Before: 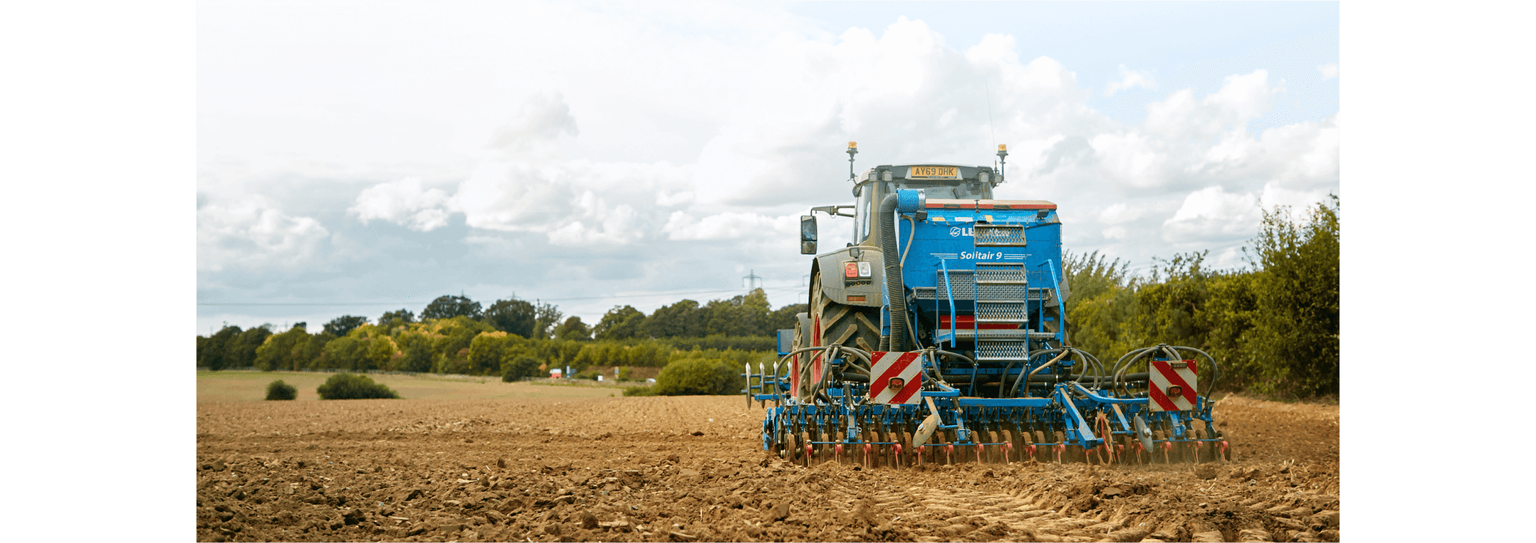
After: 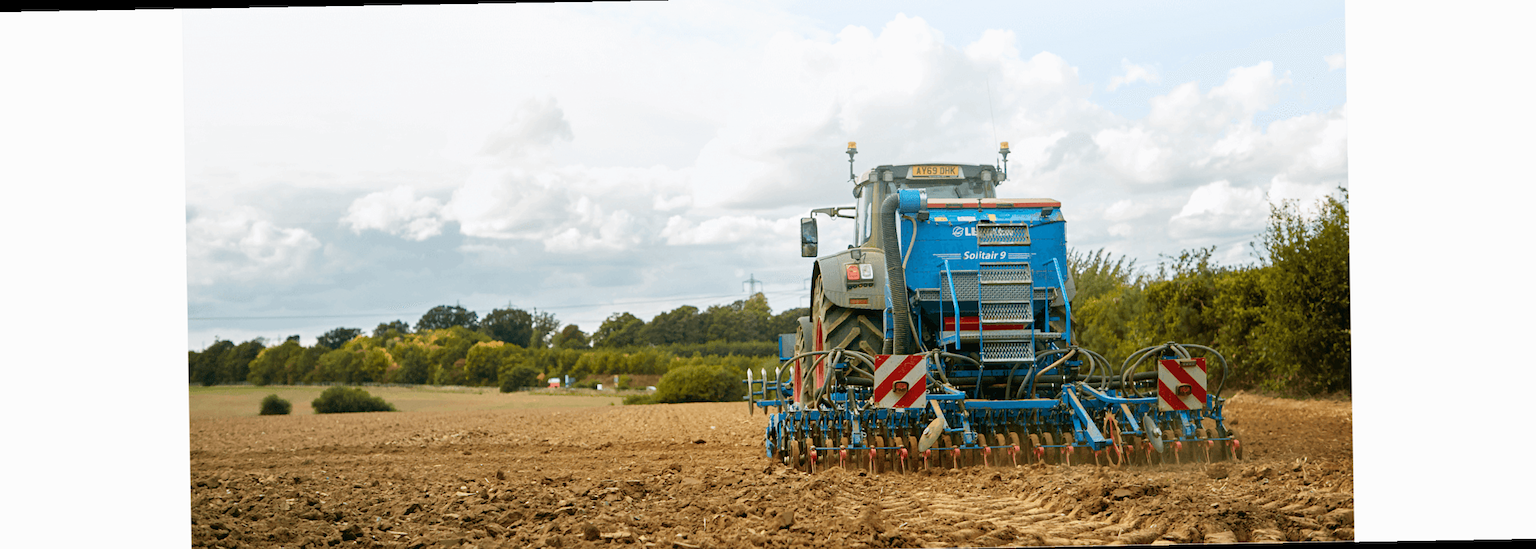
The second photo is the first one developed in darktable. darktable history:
exposure: exposure -0.04 EV, compensate highlight preservation false
rotate and perspective: rotation -1°, crop left 0.011, crop right 0.989, crop top 0.025, crop bottom 0.975
